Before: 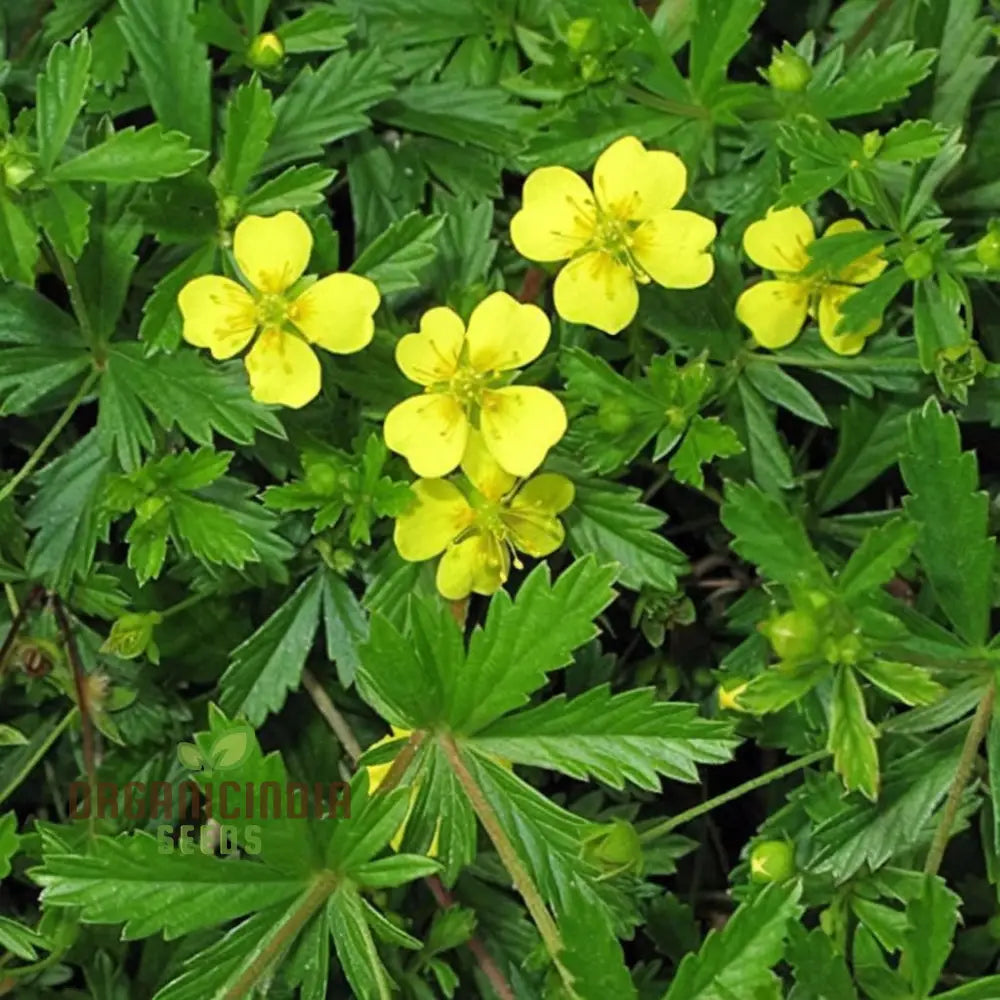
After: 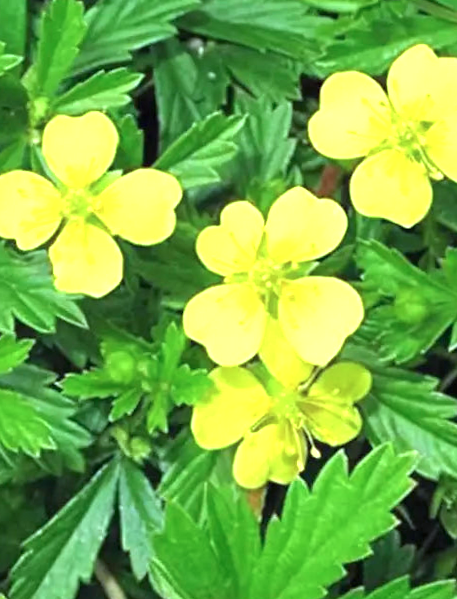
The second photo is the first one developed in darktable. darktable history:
color calibration: illuminant custom, x 0.368, y 0.373, temperature 4330.32 K
crop: left 17.835%, top 7.675%, right 32.881%, bottom 32.213%
exposure: black level correction 0, exposure 1 EV, compensate exposure bias true, compensate highlight preservation false
rotate and perspective: rotation 0.215°, lens shift (vertical) -0.139, crop left 0.069, crop right 0.939, crop top 0.002, crop bottom 0.996
